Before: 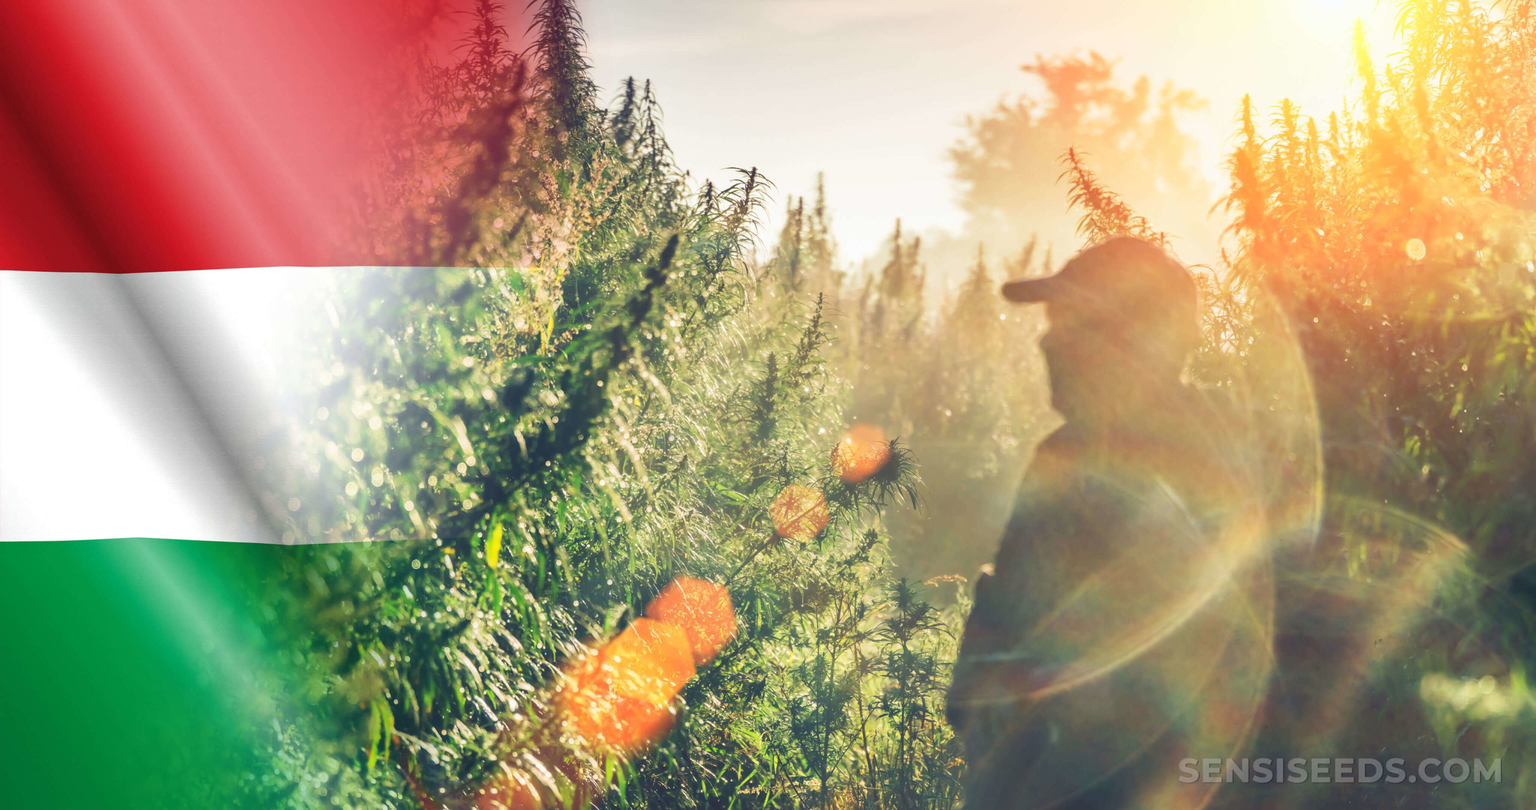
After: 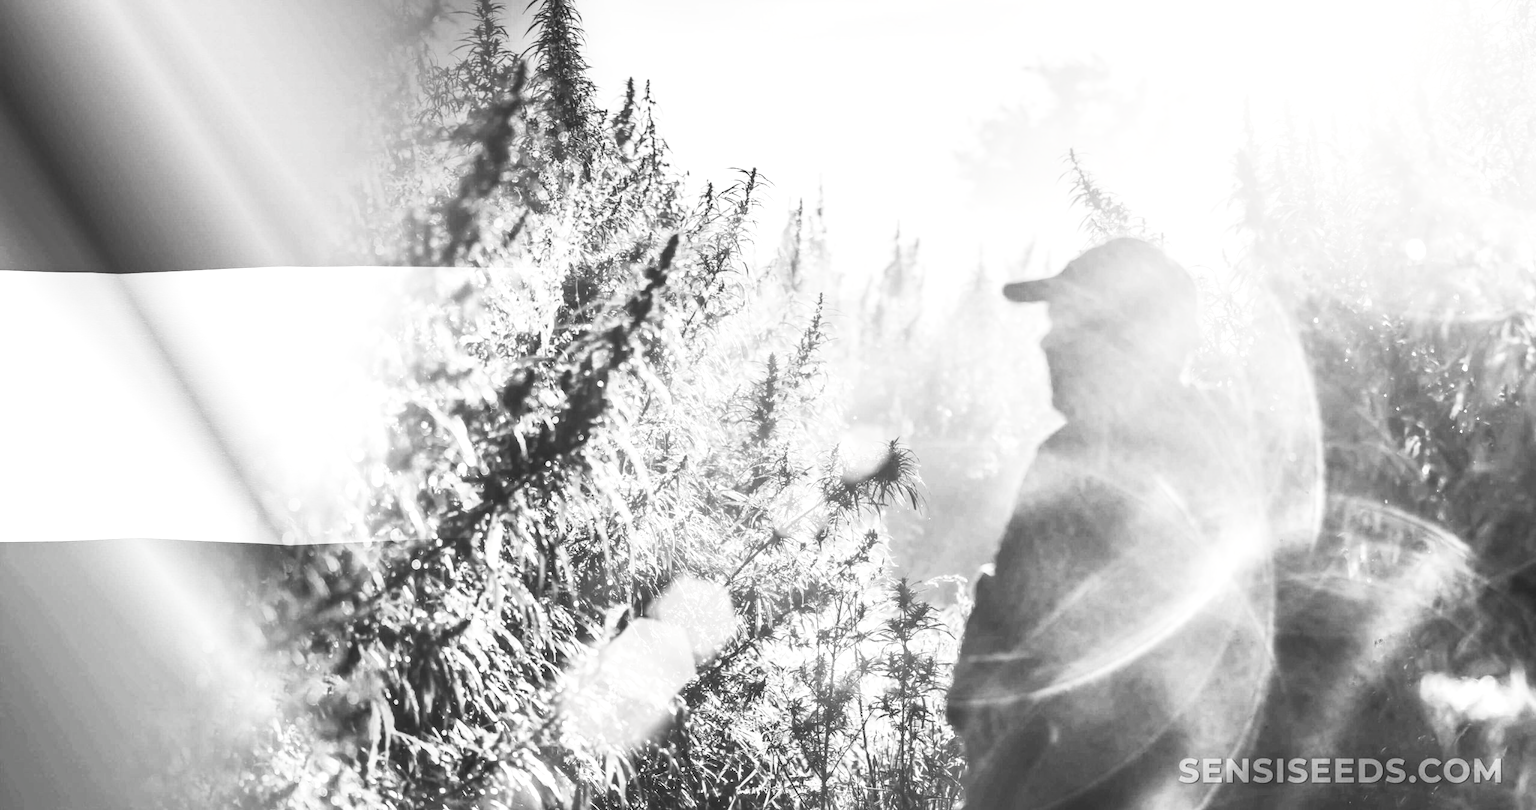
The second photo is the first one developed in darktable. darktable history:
local contrast: detail 130%
contrast brightness saturation: contrast 0.549, brightness 0.474, saturation -0.994
